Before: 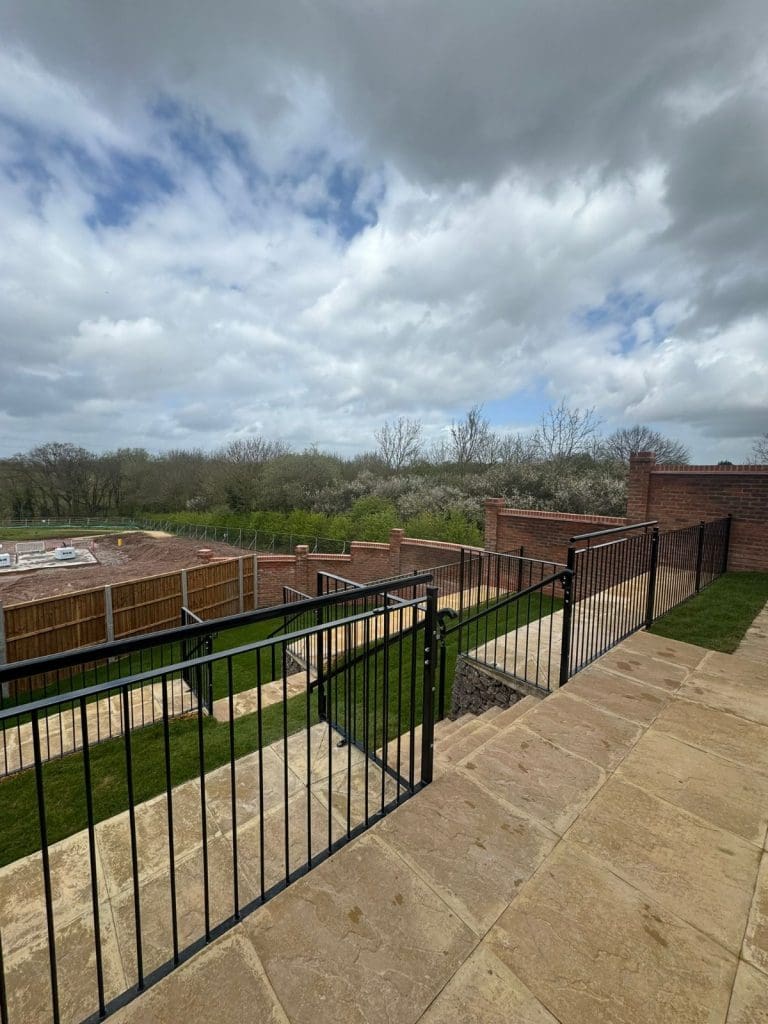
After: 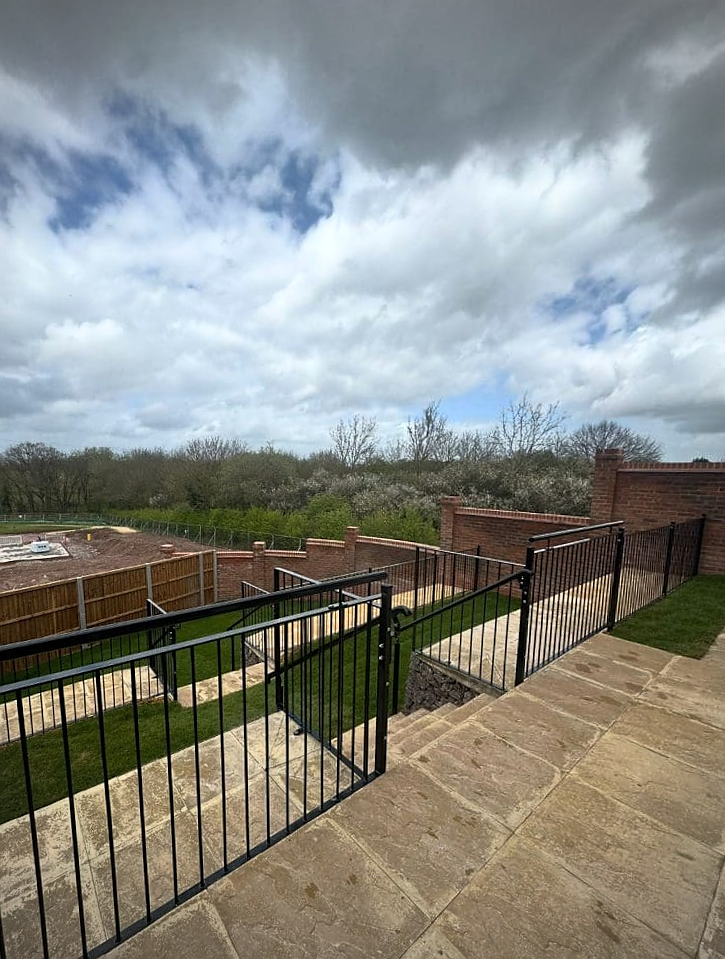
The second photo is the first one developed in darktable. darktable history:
rotate and perspective: rotation 0.062°, lens shift (vertical) 0.115, lens shift (horizontal) -0.133, crop left 0.047, crop right 0.94, crop top 0.061, crop bottom 0.94
base curve: curves: ch0 [(0, 0) (0.257, 0.25) (0.482, 0.586) (0.757, 0.871) (1, 1)]
sharpen: radius 0.969, amount 0.604
vignetting: unbound false
